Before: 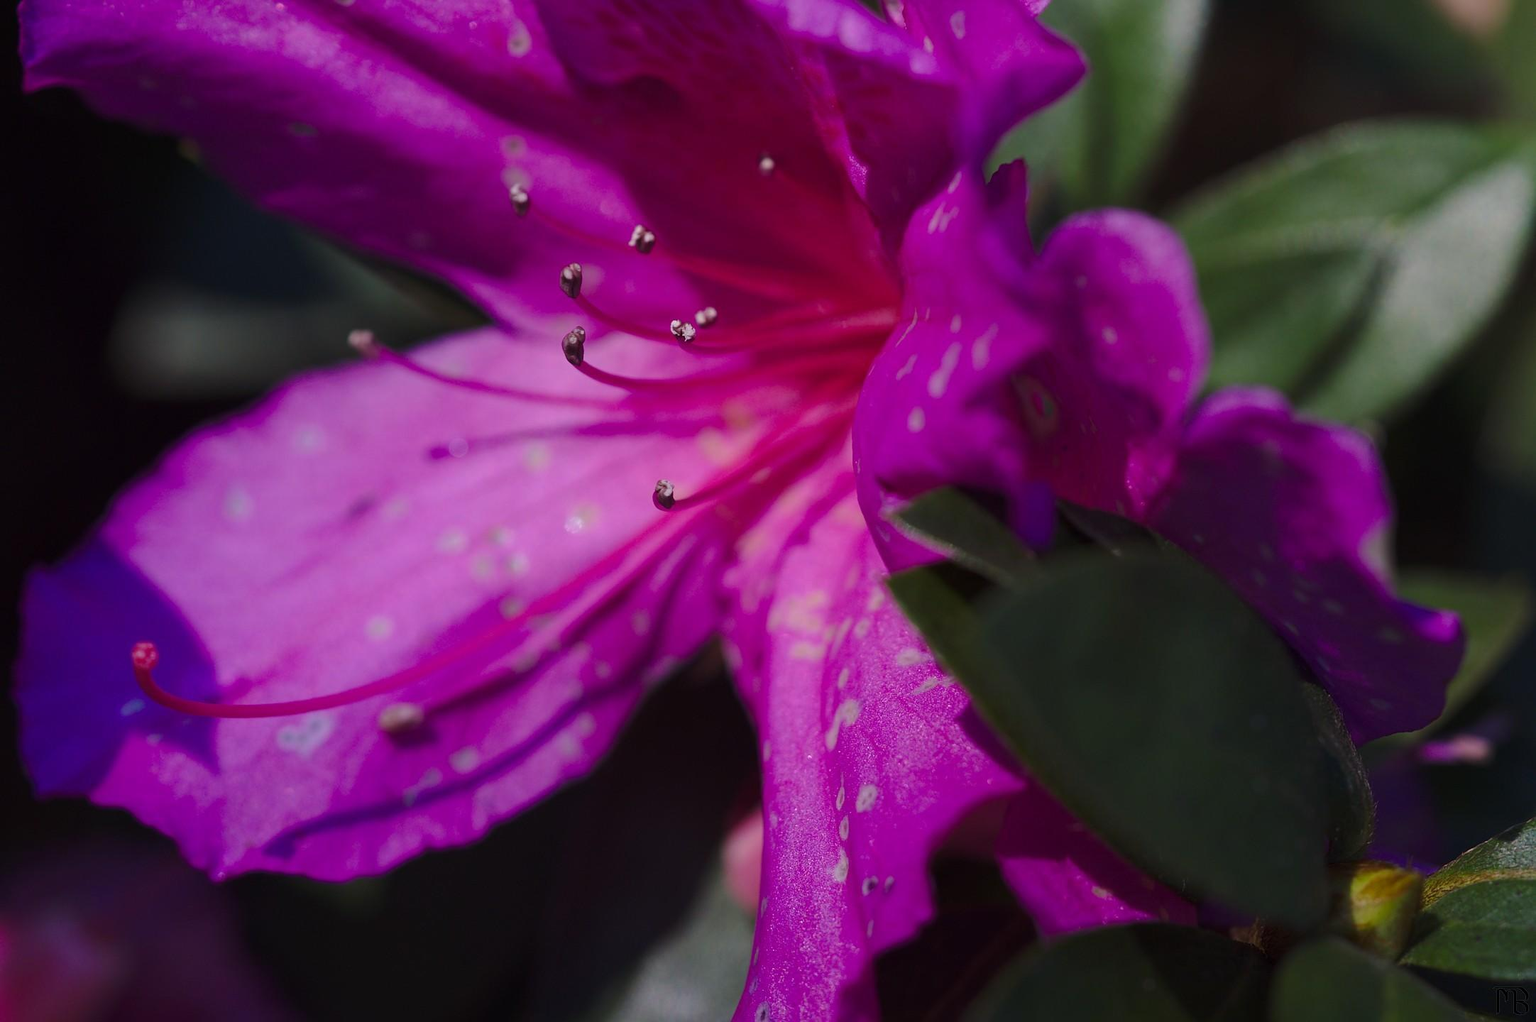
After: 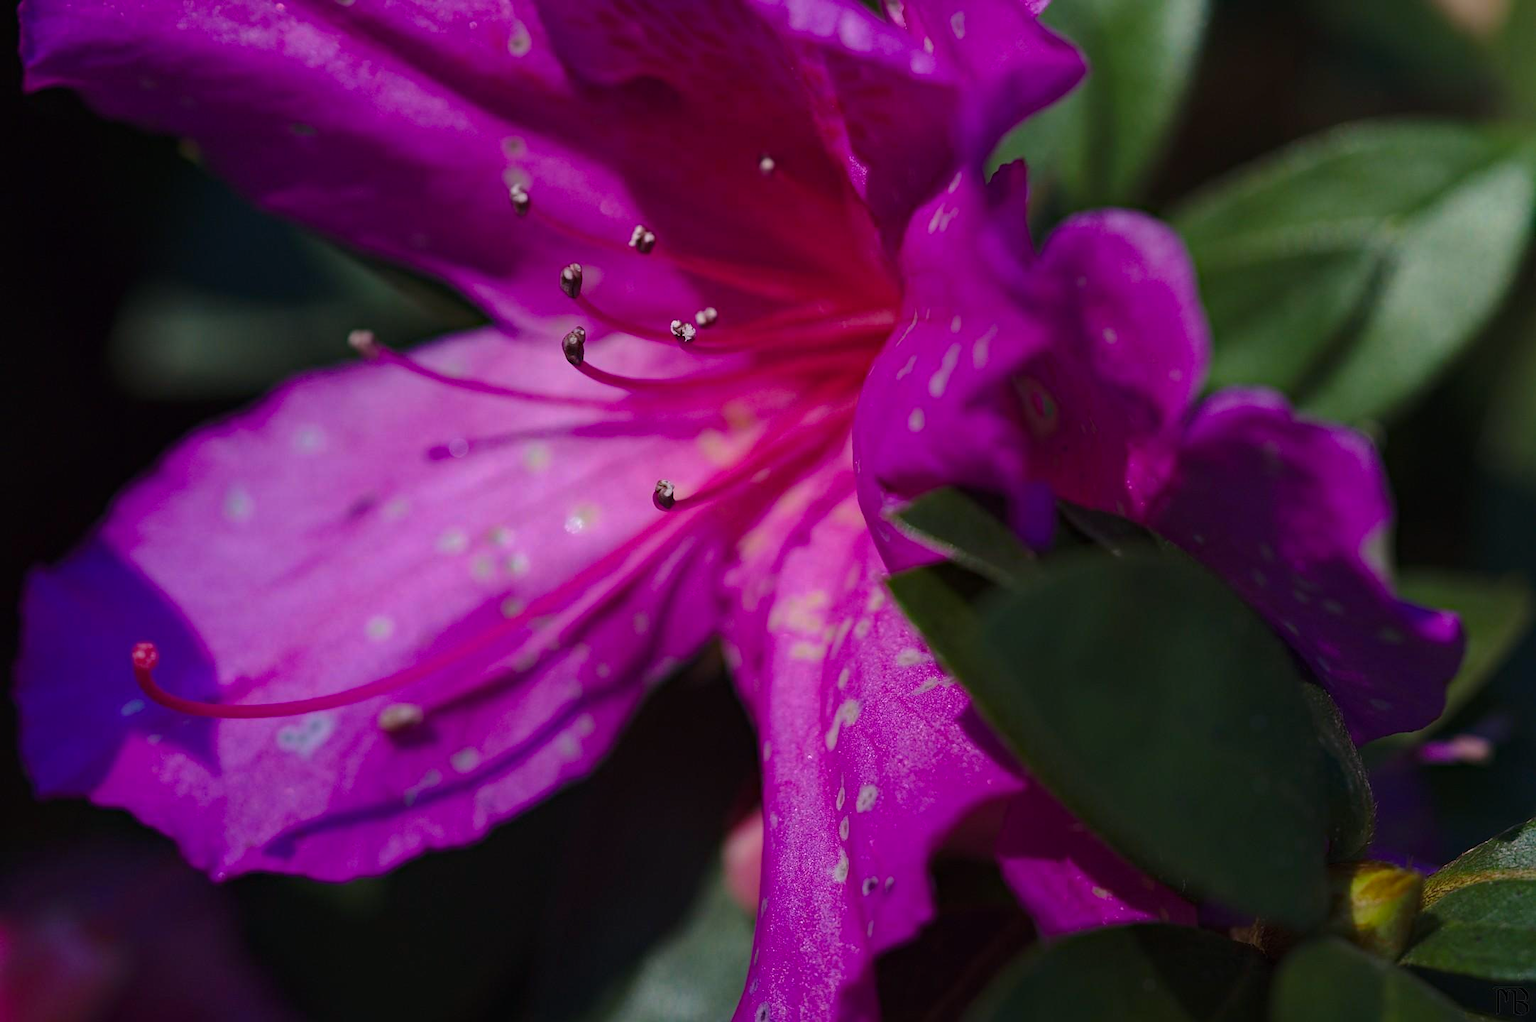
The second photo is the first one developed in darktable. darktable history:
haze removal: strength 0.278, distance 0.246, compatibility mode true, adaptive false
